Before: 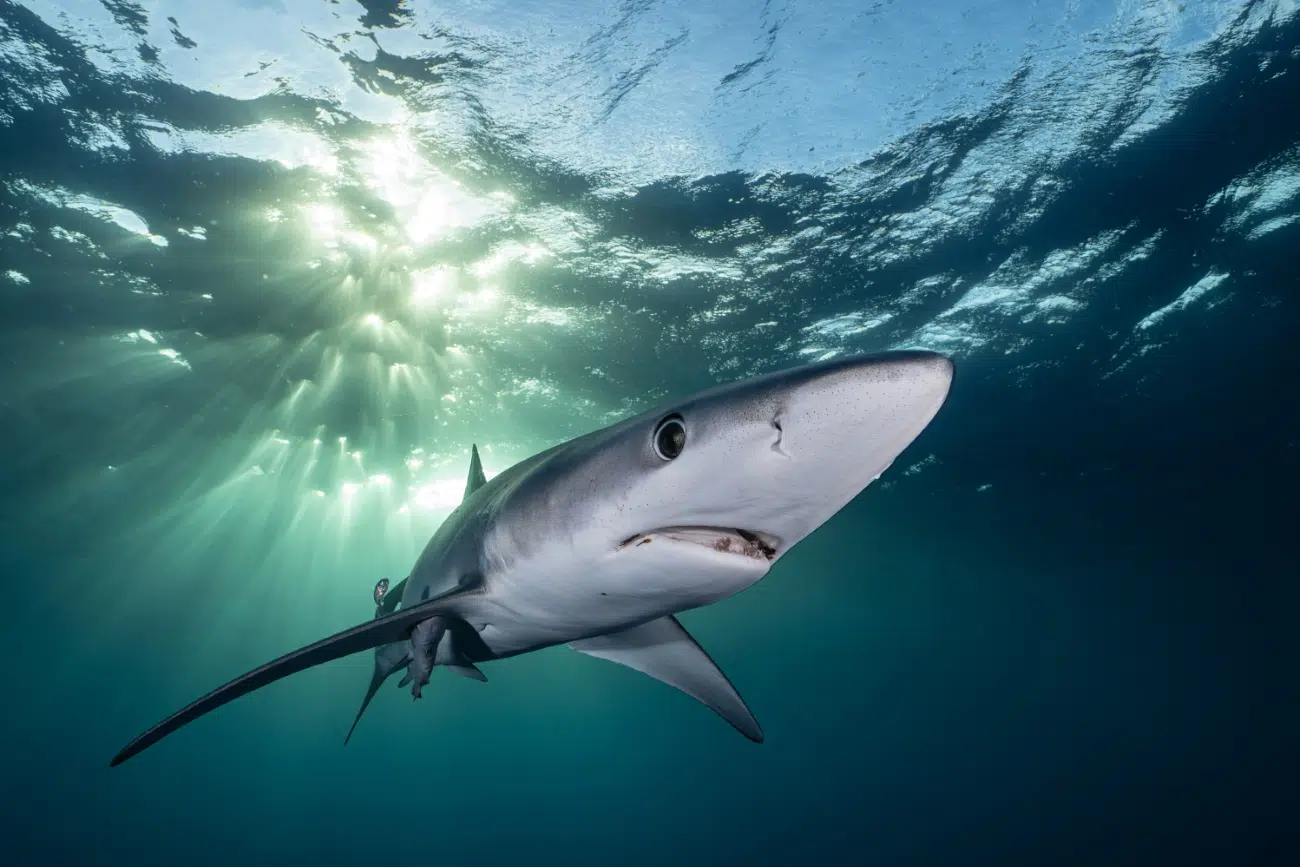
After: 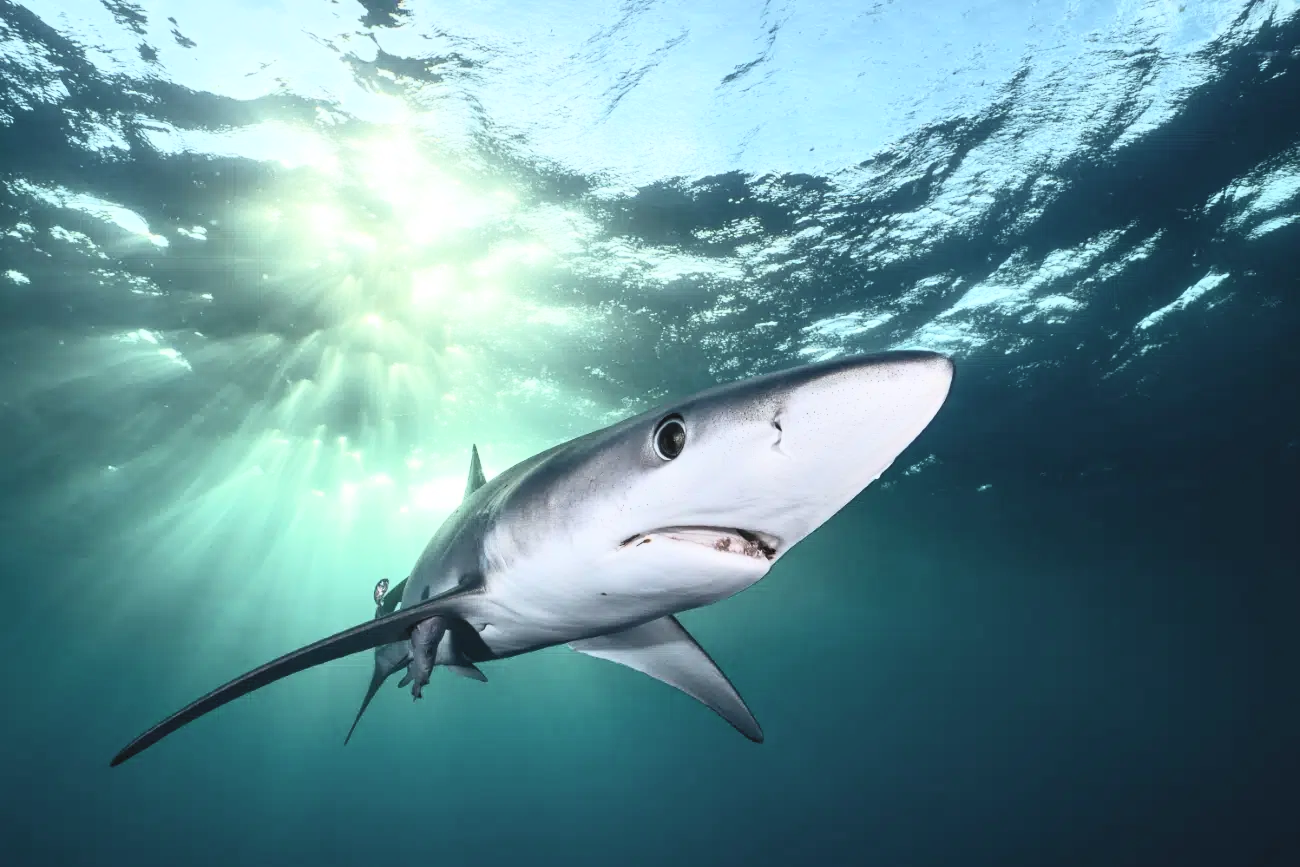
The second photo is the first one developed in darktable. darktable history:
contrast brightness saturation: contrast 0.426, brightness 0.557, saturation -0.2
